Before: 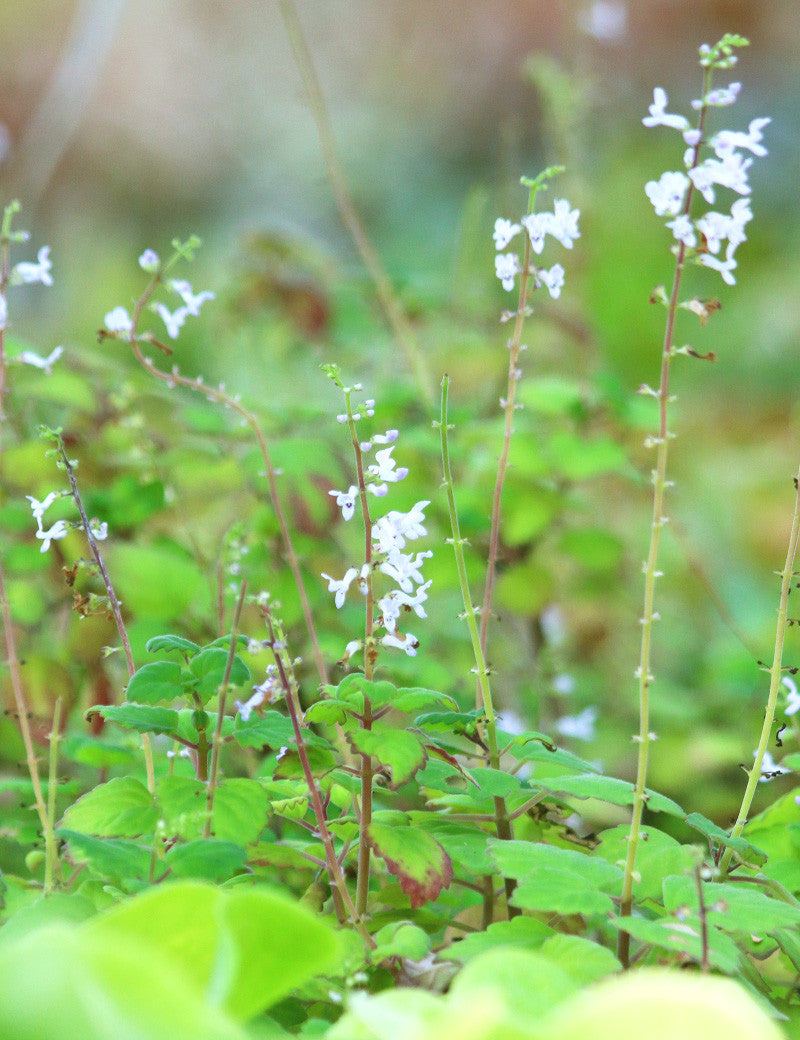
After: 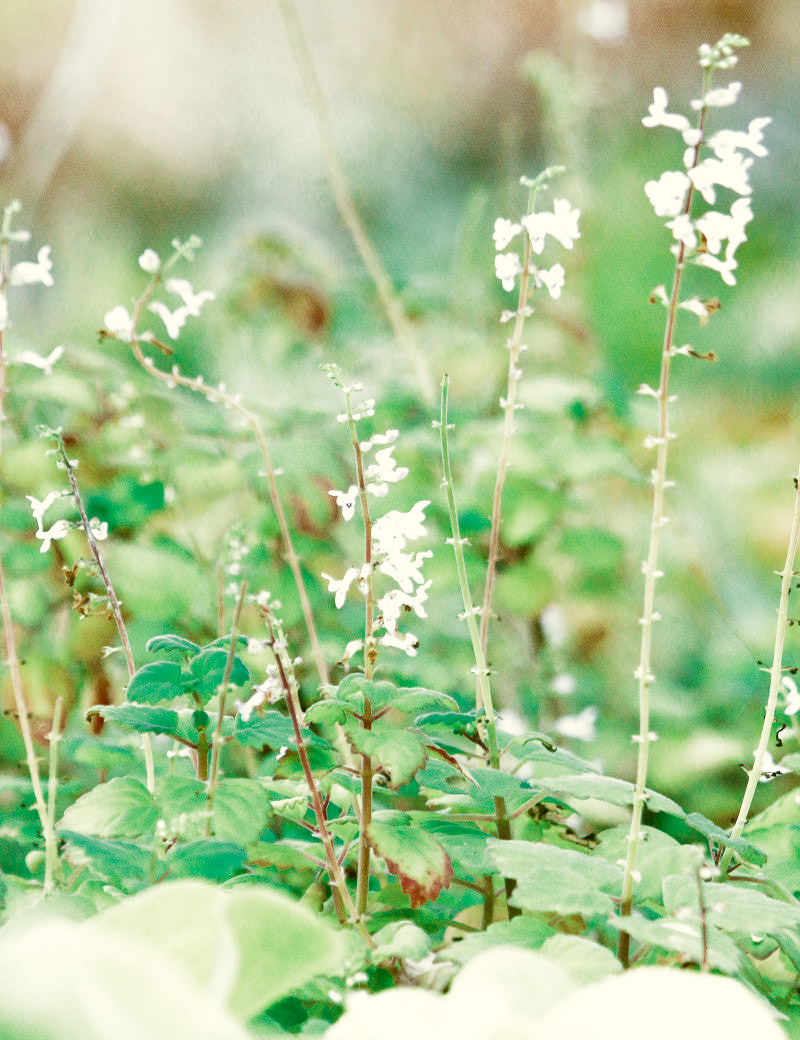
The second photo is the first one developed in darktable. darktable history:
tone equalizer: -8 EV -0.417 EV, -7 EV -0.389 EV, -6 EV -0.333 EV, -5 EV -0.222 EV, -3 EV 0.222 EV, -2 EV 0.333 EV, -1 EV 0.389 EV, +0 EV 0.417 EV, edges refinement/feathering 500, mask exposure compensation -1.57 EV, preserve details no
filmic rgb: middle gray luminance 12.74%, black relative exposure -10.13 EV, white relative exposure 3.47 EV, threshold 6 EV, target black luminance 0%, hardness 5.74, latitude 44.69%, contrast 1.221, highlights saturation mix 5%, shadows ↔ highlights balance 26.78%, add noise in highlights 0, preserve chrominance no, color science v3 (2019), use custom middle-gray values true, iterations of high-quality reconstruction 0, contrast in highlights soft, enable highlight reconstruction true
color correction: highlights a* -1.43, highlights b* 10.12, shadows a* 0.395, shadows b* 19.35
color zones: curves: ch0 [(0, 0.5) (0.125, 0.4) (0.25, 0.5) (0.375, 0.4) (0.5, 0.4) (0.625, 0.35) (0.75, 0.35) (0.875, 0.5)]; ch1 [(0, 0.35) (0.125, 0.45) (0.25, 0.35) (0.375, 0.35) (0.5, 0.35) (0.625, 0.35) (0.75, 0.45) (0.875, 0.35)]; ch2 [(0, 0.6) (0.125, 0.5) (0.25, 0.5) (0.375, 0.6) (0.5, 0.6) (0.625, 0.5) (0.75, 0.5) (0.875, 0.5)]
